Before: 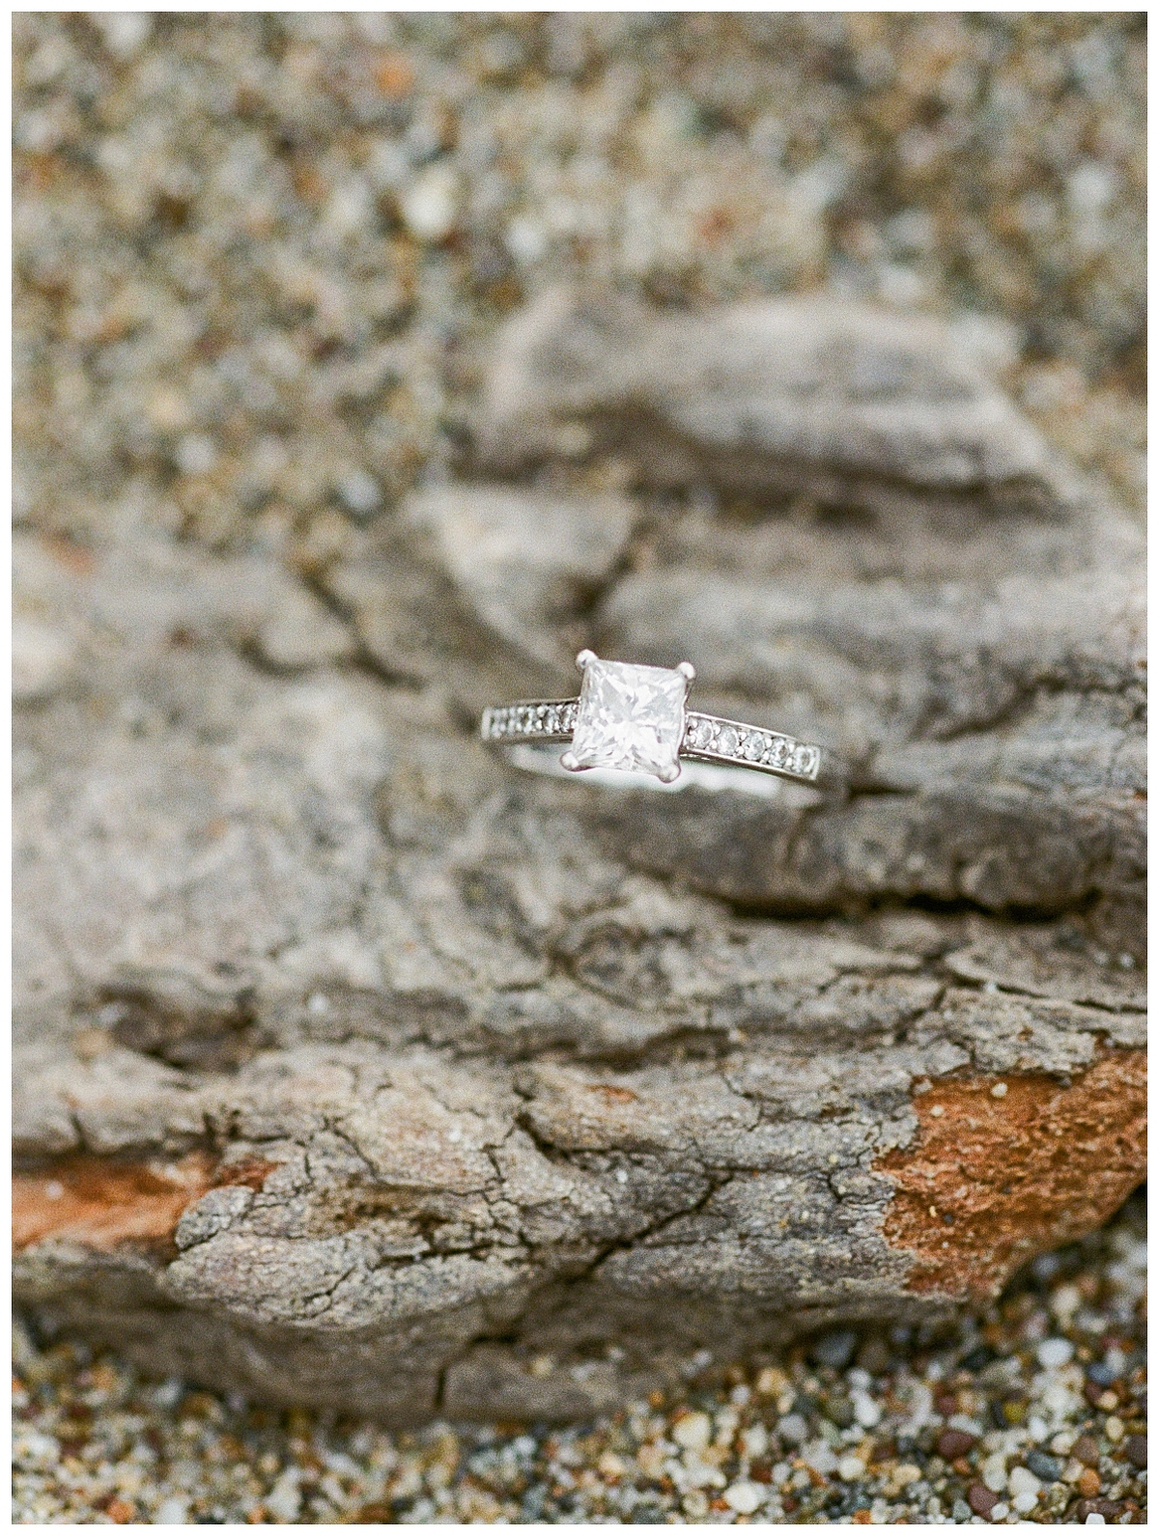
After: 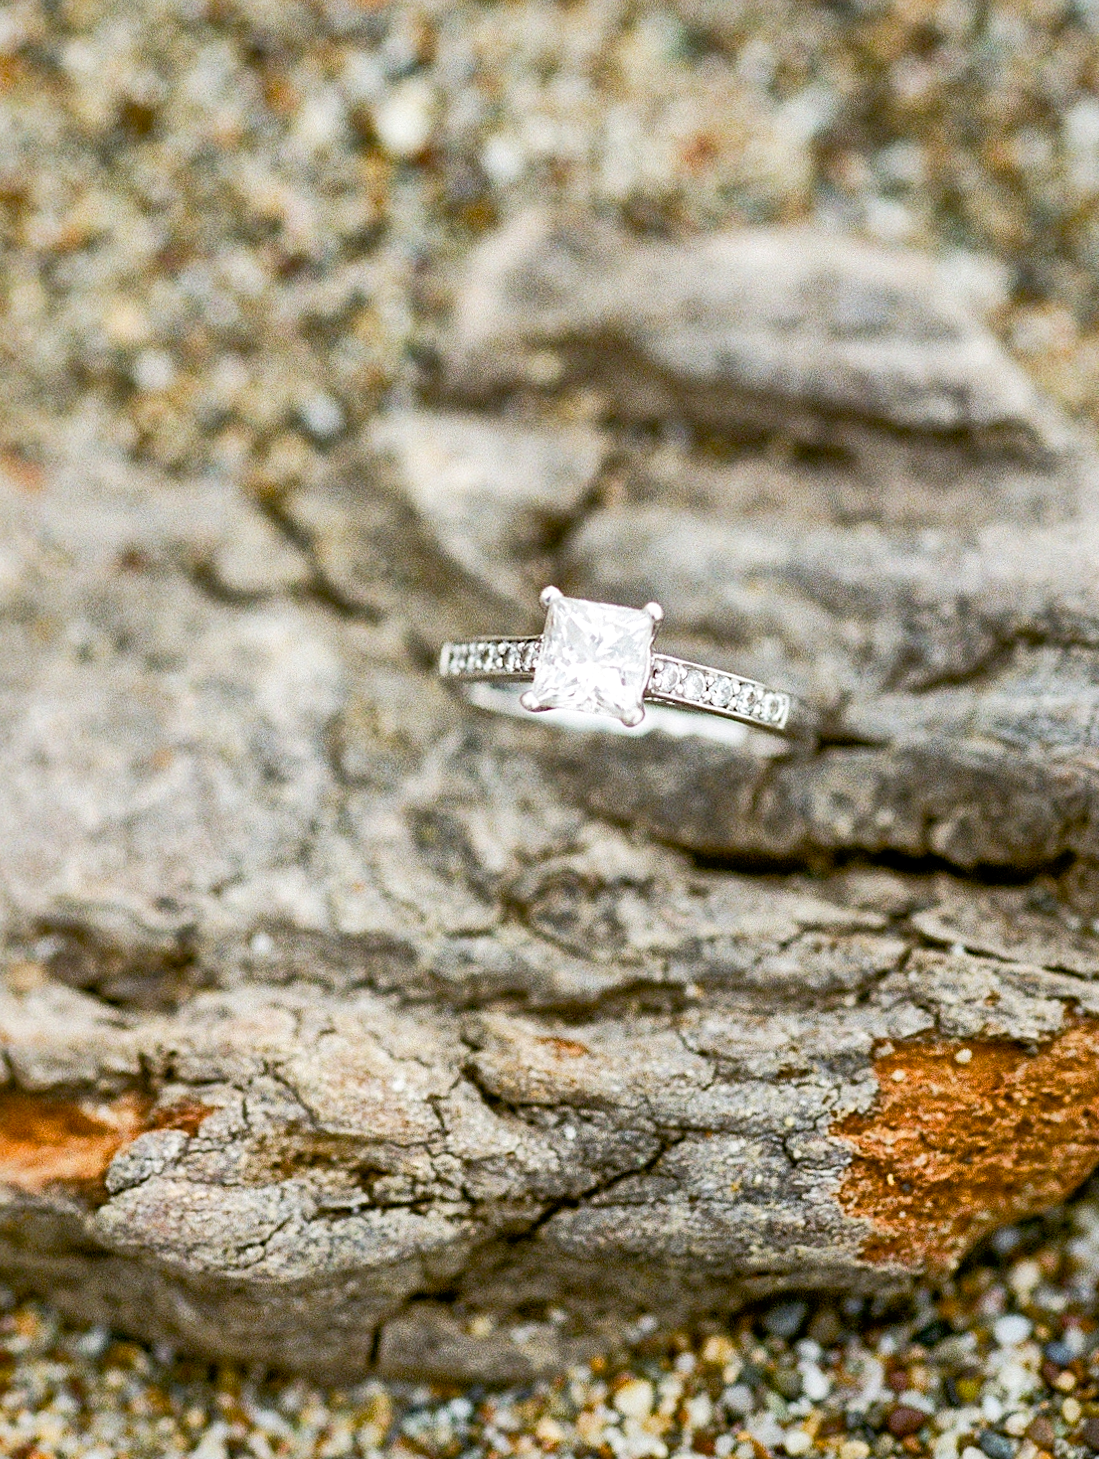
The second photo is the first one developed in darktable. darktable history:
tone equalizer: edges refinement/feathering 500, mask exposure compensation -1.57 EV, preserve details no
tone curve: curves: ch0 [(0, 0) (0.003, 0.032) (0.011, 0.033) (0.025, 0.036) (0.044, 0.046) (0.069, 0.069) (0.1, 0.108) (0.136, 0.157) (0.177, 0.208) (0.224, 0.256) (0.277, 0.313) (0.335, 0.379) (0.399, 0.444) (0.468, 0.514) (0.543, 0.595) (0.623, 0.687) (0.709, 0.772) (0.801, 0.854) (0.898, 0.933) (1, 1)], preserve colors none
crop and rotate: angle -1.87°, left 3.088%, top 3.6%, right 1.364%, bottom 0.73%
local contrast: mode bilateral grid, contrast 19, coarseness 49, detail 132%, midtone range 0.2
color balance rgb: global offset › luminance -0.505%, perceptual saturation grading › global saturation 30.815%, global vibrance 4.968%, contrast 3.239%
